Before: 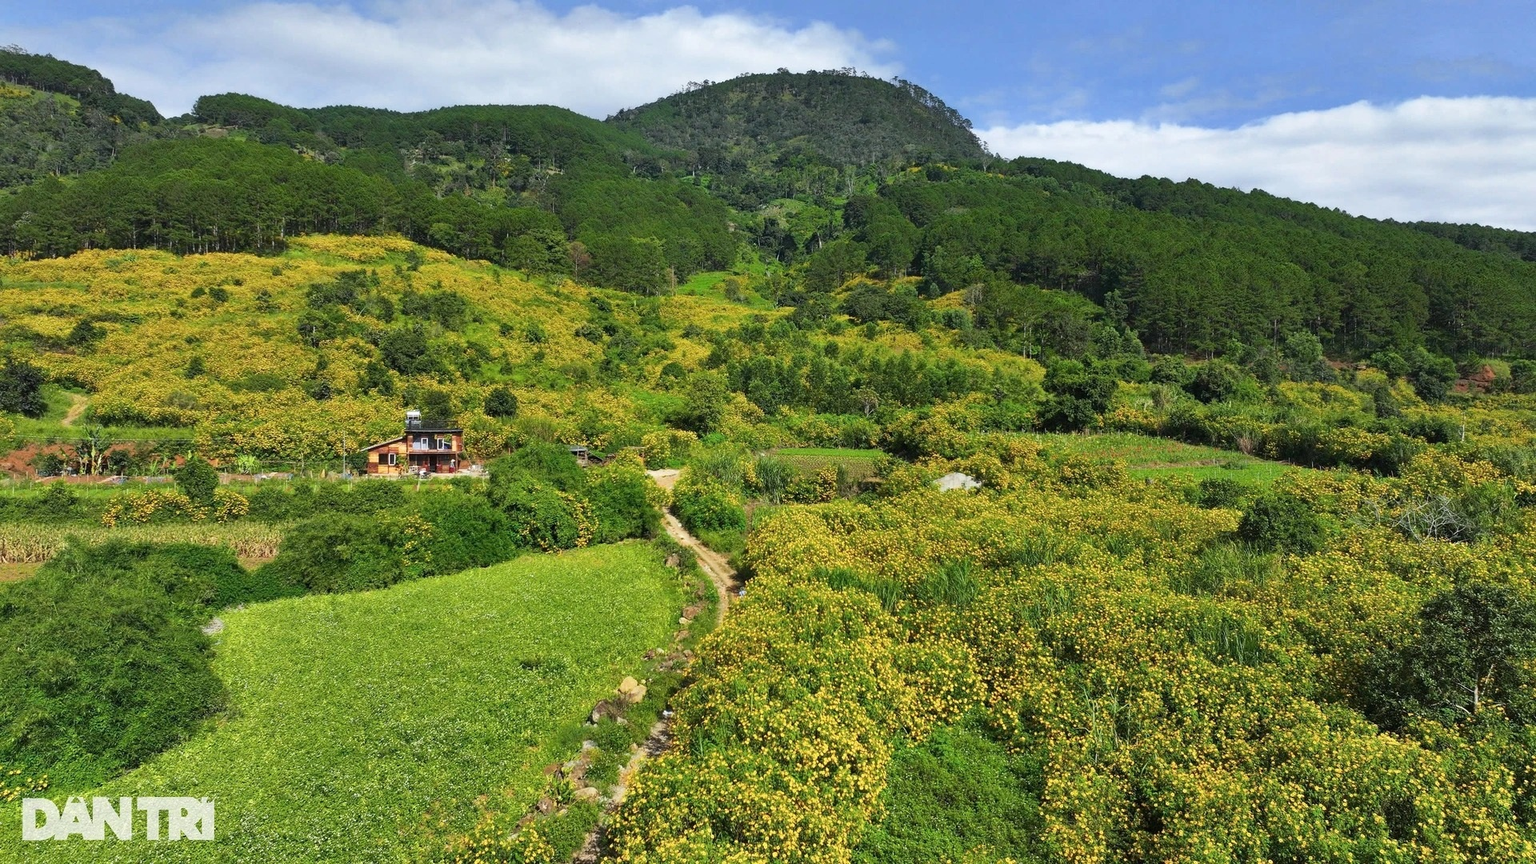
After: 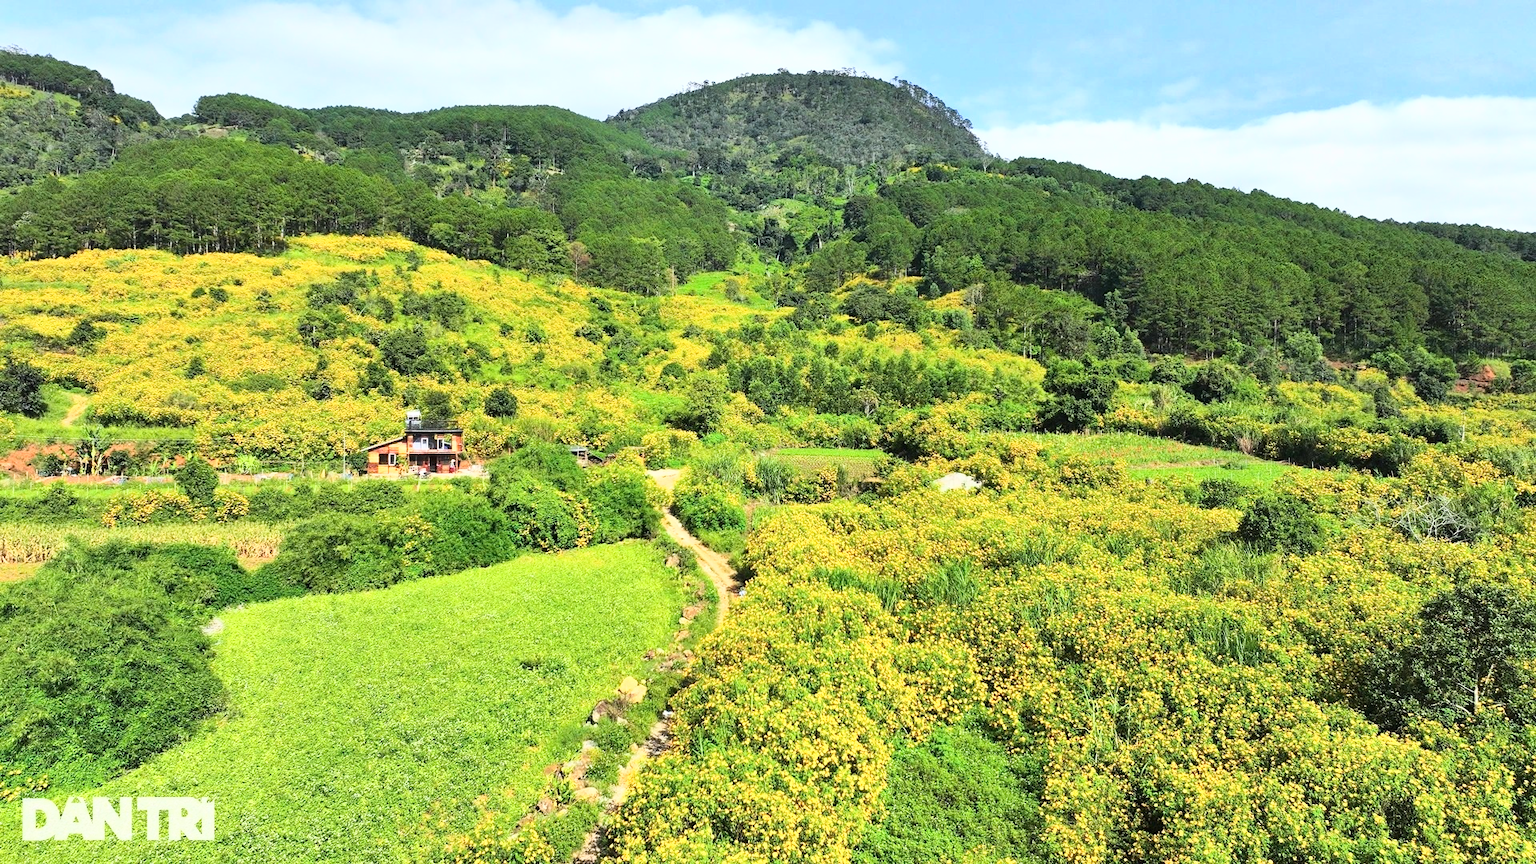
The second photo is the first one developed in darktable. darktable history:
base curve: curves: ch0 [(0, 0) (0.018, 0.026) (0.143, 0.37) (0.33, 0.731) (0.458, 0.853) (0.735, 0.965) (0.905, 0.986) (1, 1)]
